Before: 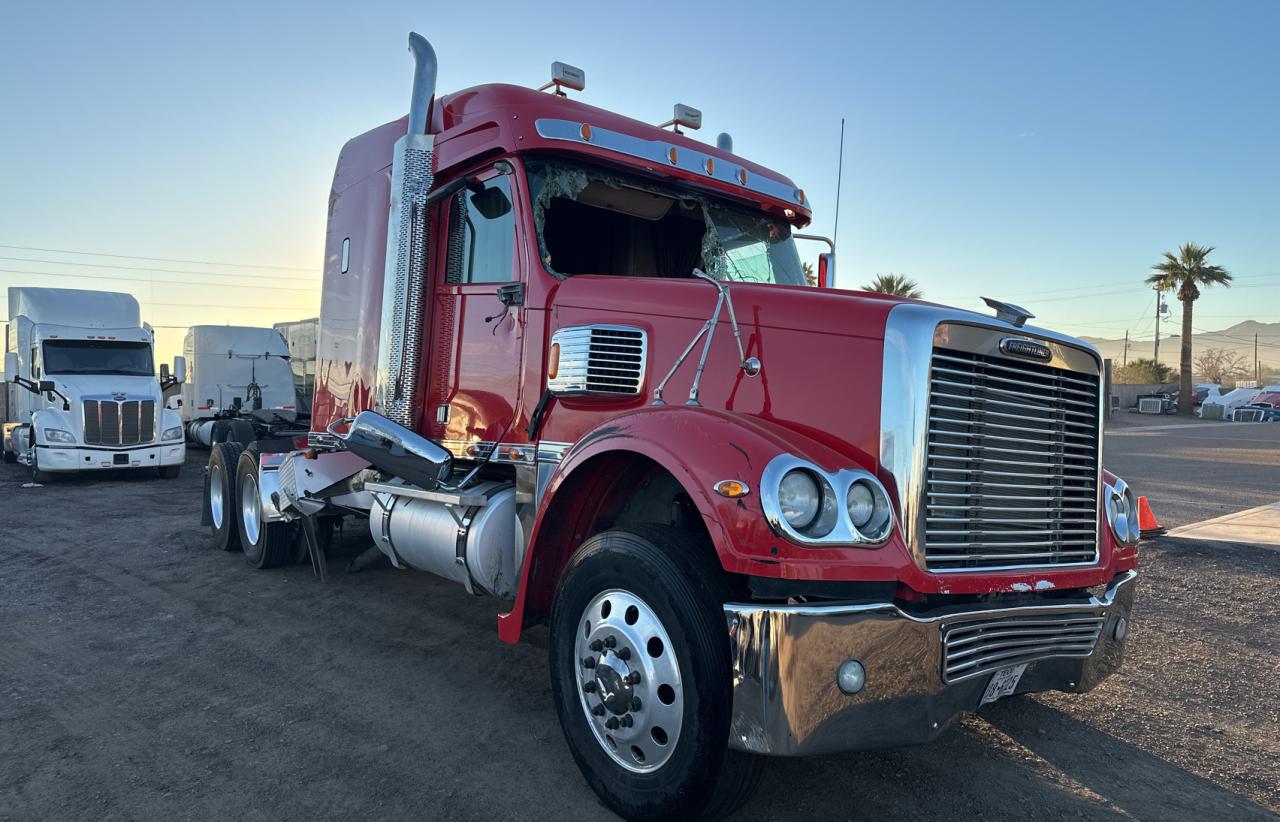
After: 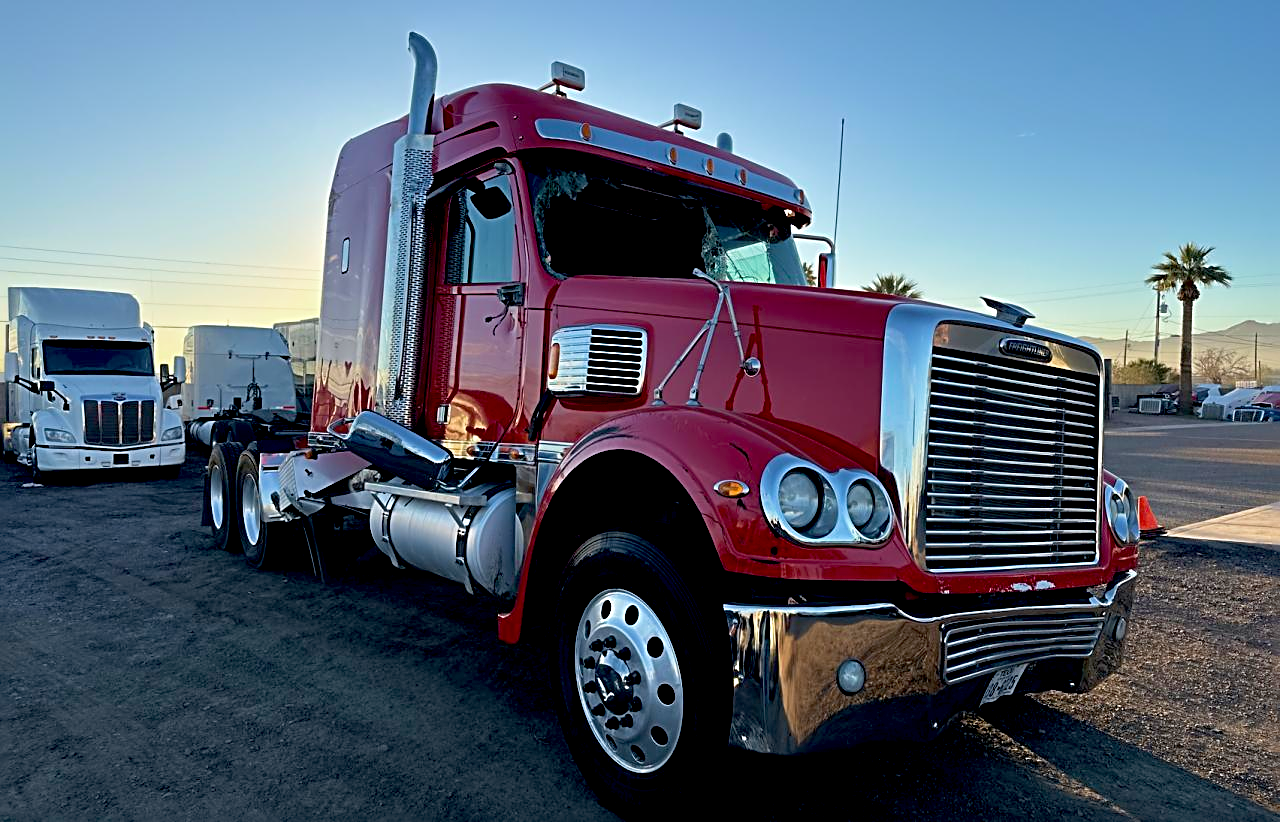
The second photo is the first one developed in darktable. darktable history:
exposure: black level correction 0.029, exposure -0.073 EV, compensate highlight preservation false
contrast equalizer: octaves 7, y [[0.502, 0.505, 0.512, 0.529, 0.564, 0.588], [0.5 ×6], [0.502, 0.505, 0.512, 0.529, 0.564, 0.588], [0, 0.001, 0.001, 0.004, 0.008, 0.011], [0, 0.001, 0.001, 0.004, 0.008, 0.011]], mix -1
sharpen: radius 2.817, amount 0.715
velvia: on, module defaults
